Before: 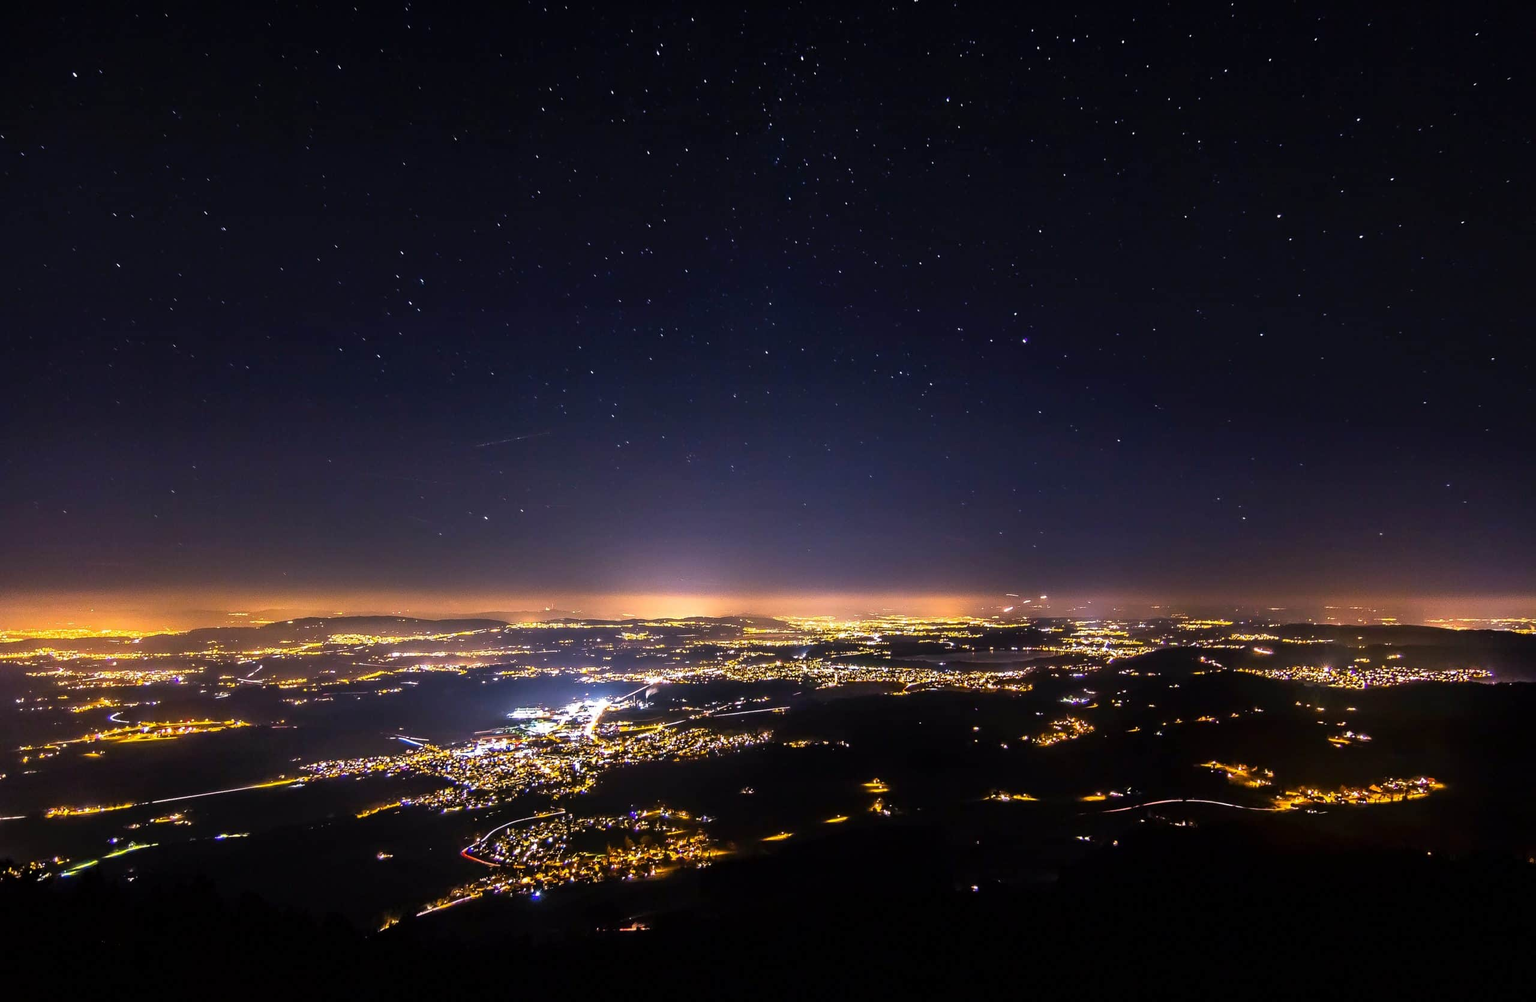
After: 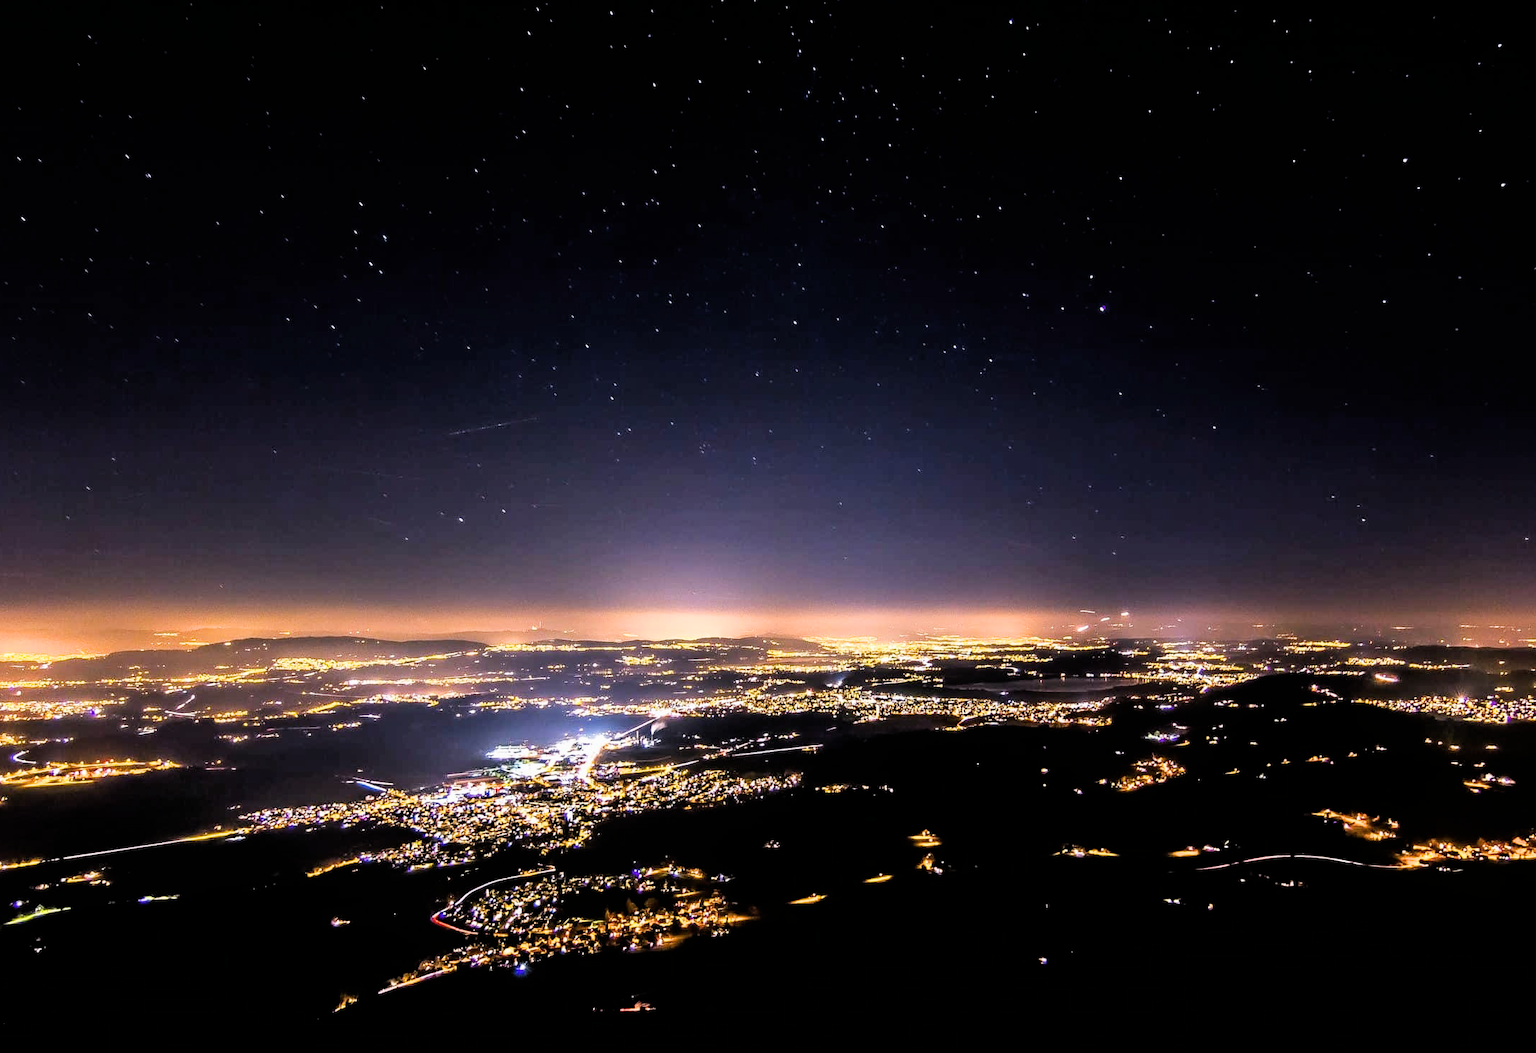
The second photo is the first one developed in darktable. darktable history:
filmic rgb: black relative exposure -5 EV, white relative exposure 3.5 EV, hardness 3.19, contrast 1.2, highlights saturation mix -30%
exposure: black level correction 0, exposure 0.7 EV, compensate highlight preservation false
crop: left 6.446%, top 8.188%, right 9.538%, bottom 3.548%
